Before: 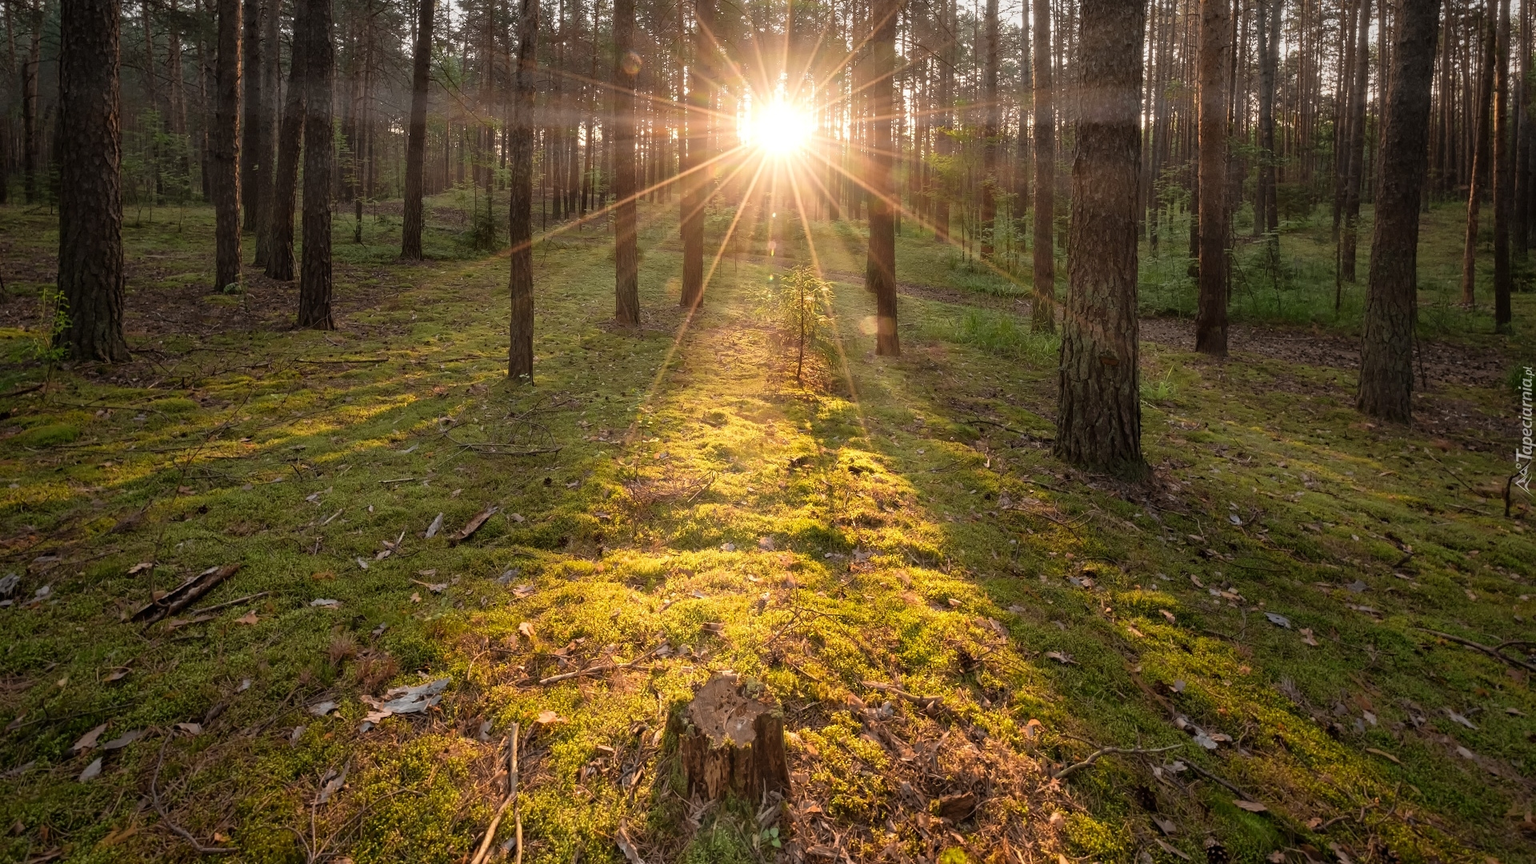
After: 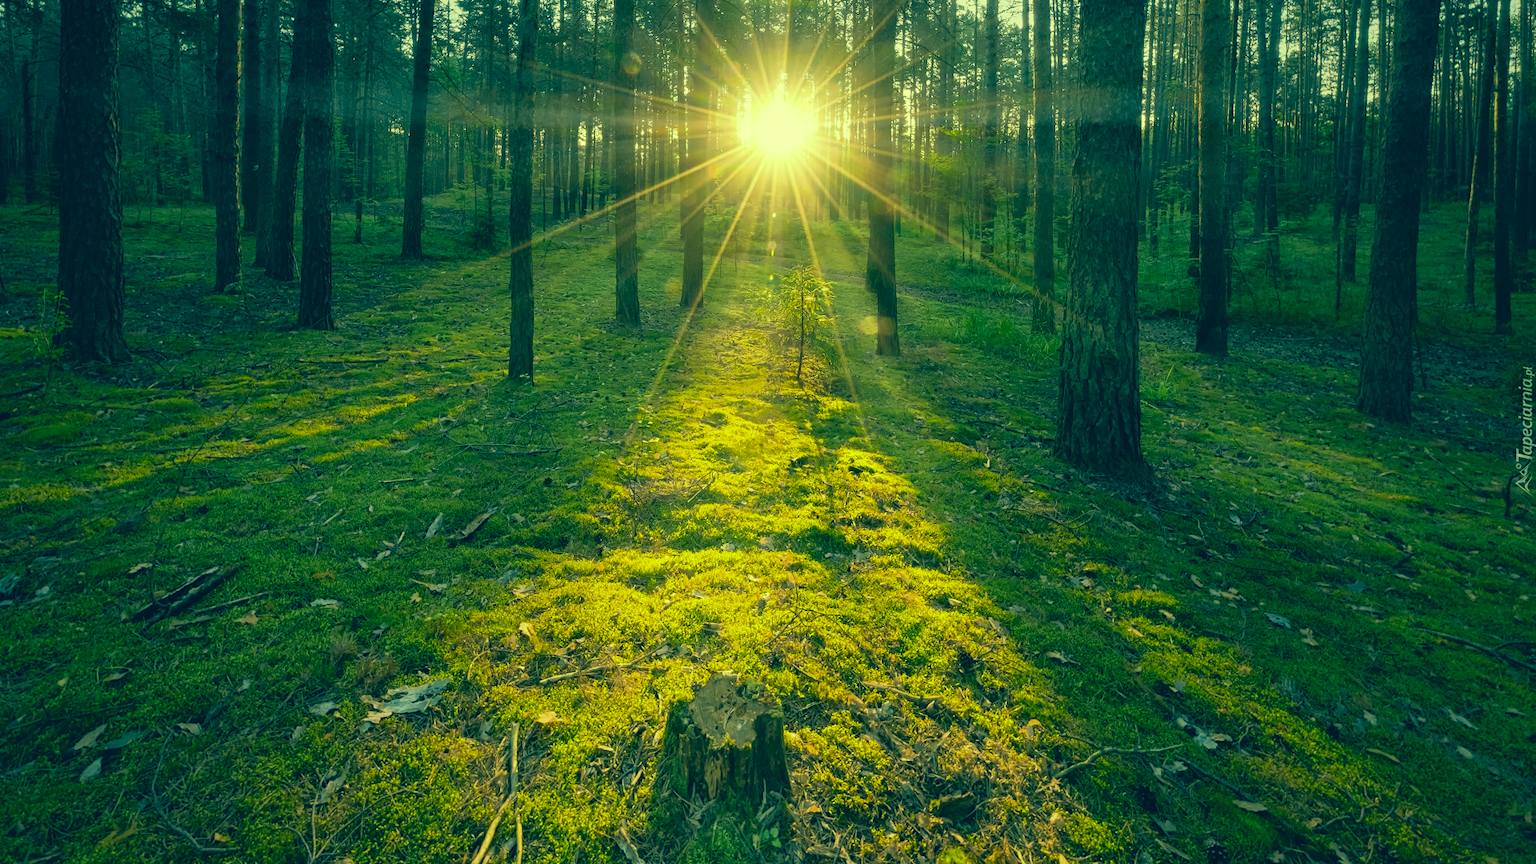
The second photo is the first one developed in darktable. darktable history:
color correction: highlights a* -16.28, highlights b* 39.75, shadows a* -39.68, shadows b* -25.44
